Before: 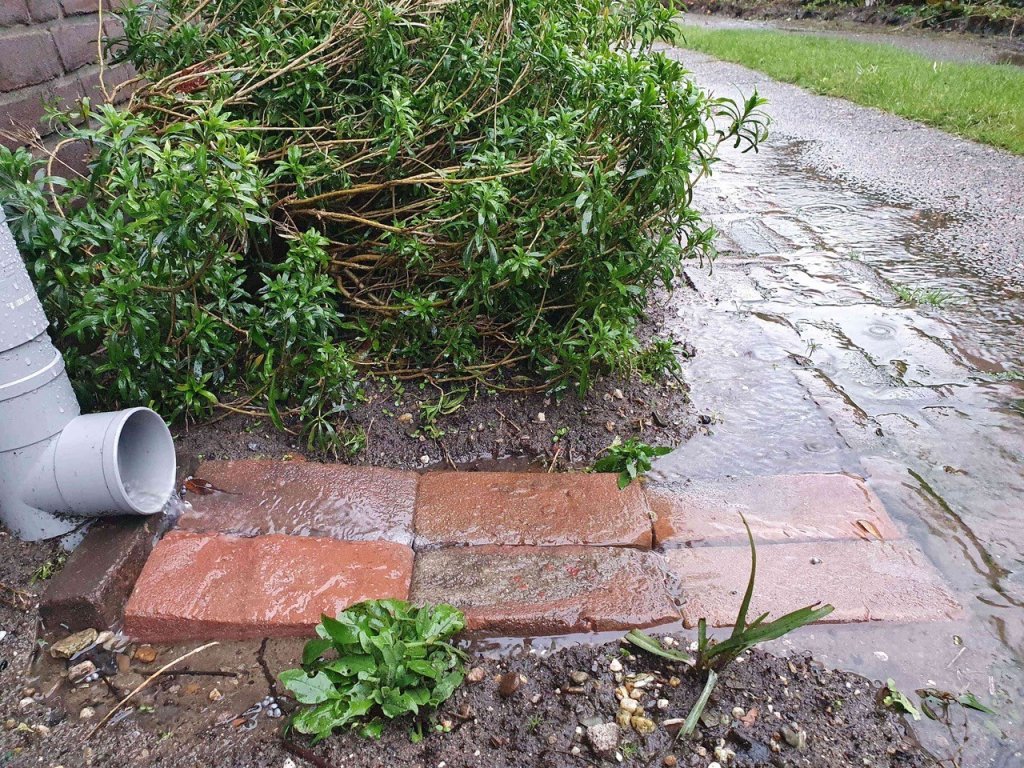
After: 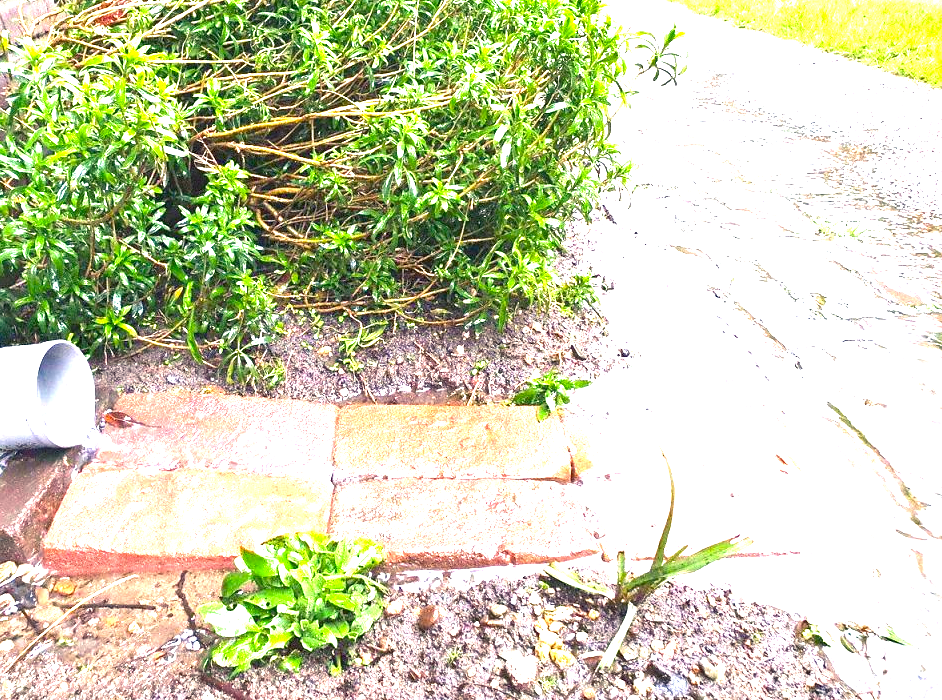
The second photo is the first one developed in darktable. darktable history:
exposure: black level correction 0.001, exposure 1.719 EV, compensate highlight preservation false
crop and rotate: left 7.988%, top 8.806%
color balance rgb: shadows lift › chroma 2.011%, shadows lift › hue 247.34°, highlights gain › chroma 2.06%, highlights gain › hue 74.11°, perceptual saturation grading › global saturation 19.516%, perceptual brilliance grading › global brilliance 20.084%
tone equalizer: on, module defaults
